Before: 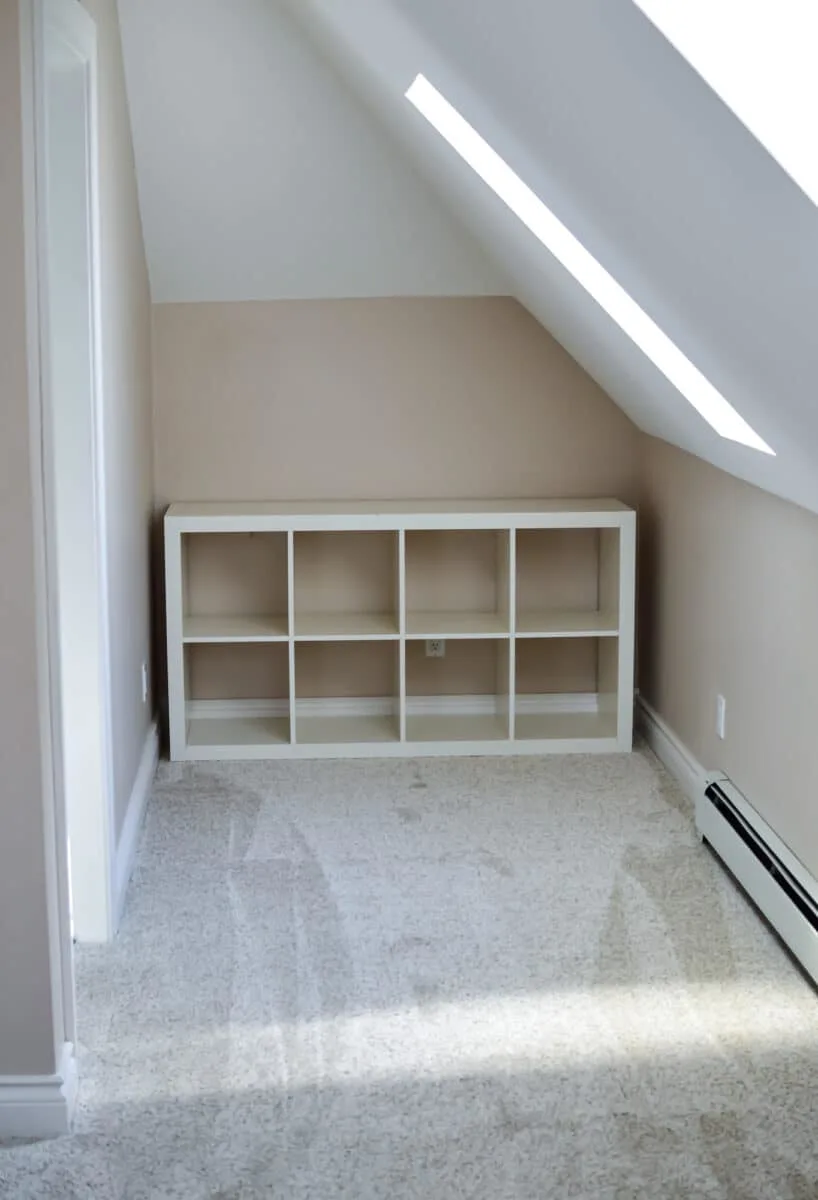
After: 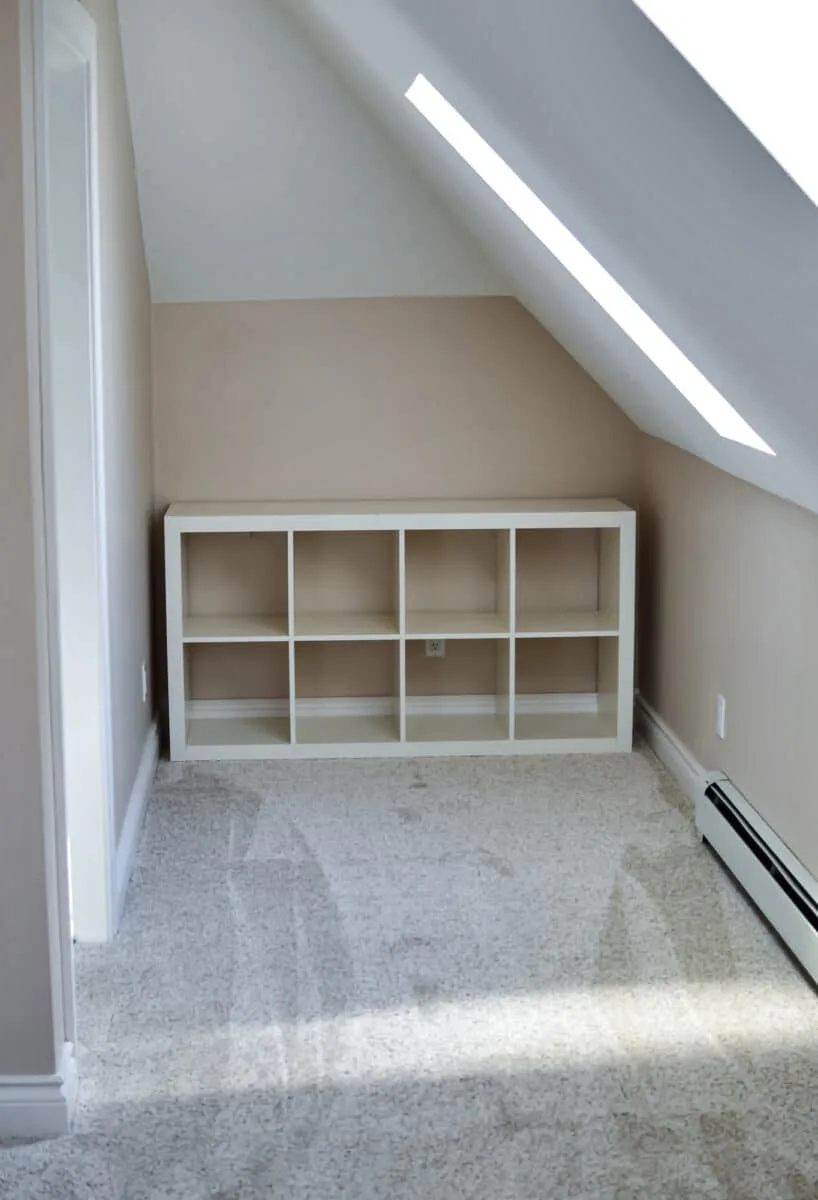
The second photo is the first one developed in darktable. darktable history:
shadows and highlights: soften with gaussian
contrast brightness saturation: contrast 0.05
